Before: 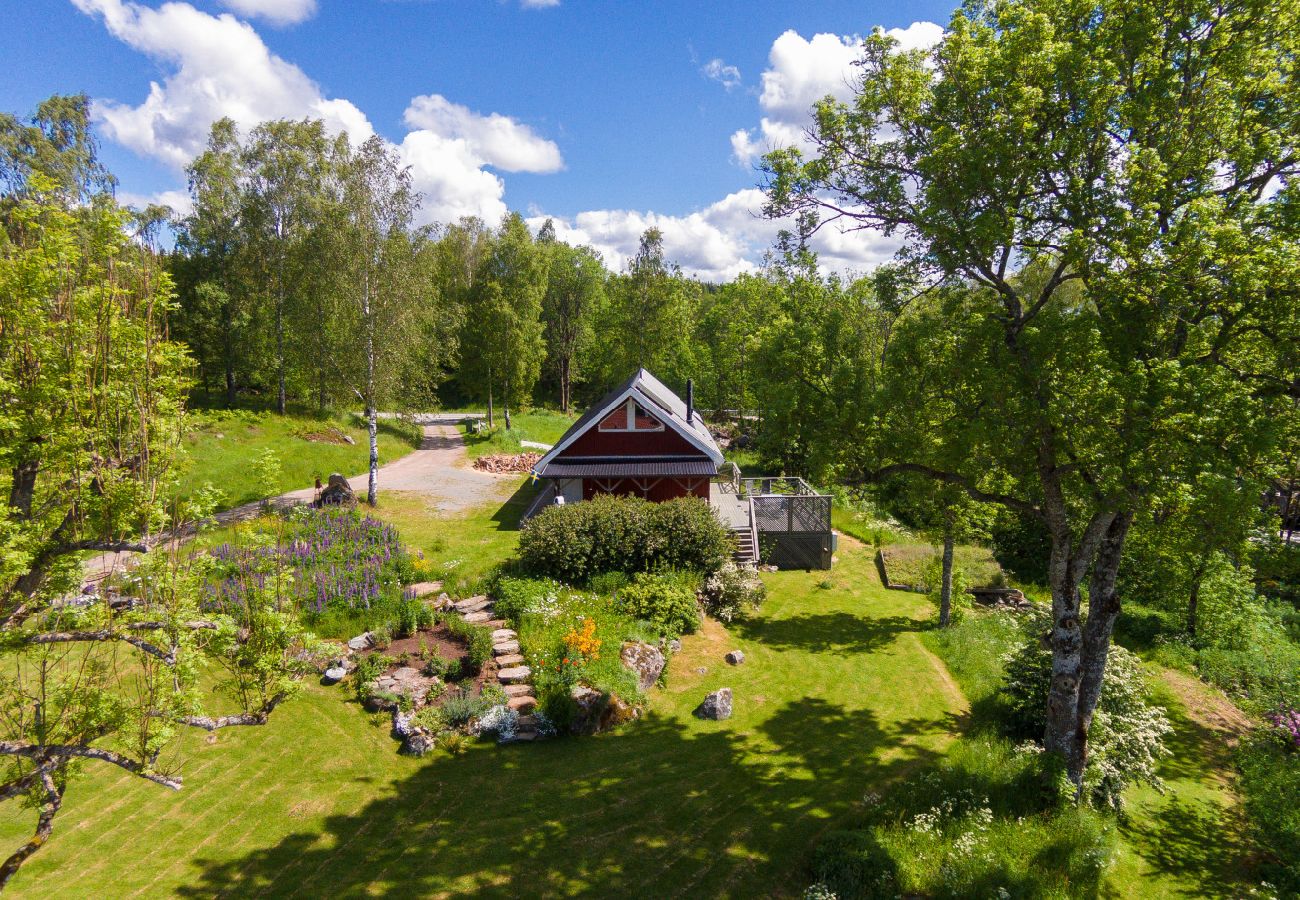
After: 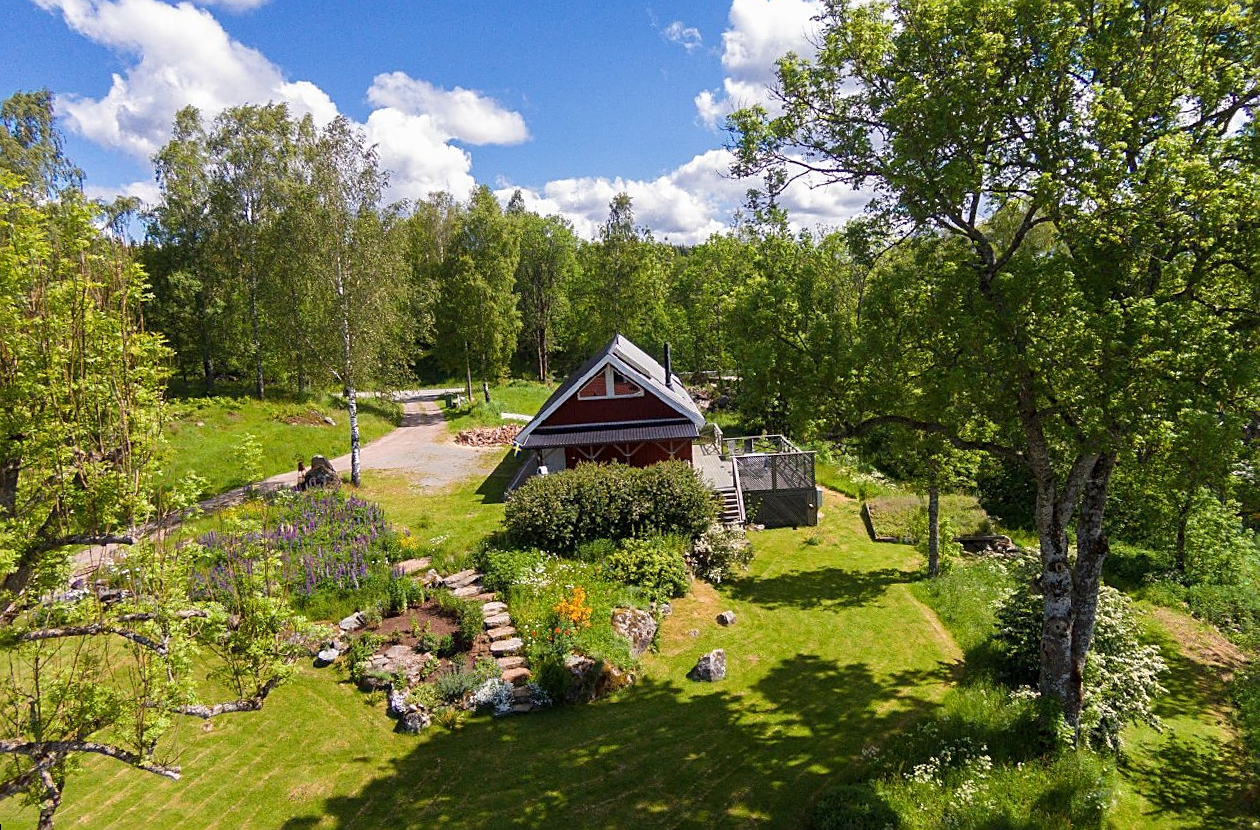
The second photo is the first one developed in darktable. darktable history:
rotate and perspective: rotation -3°, crop left 0.031, crop right 0.968, crop top 0.07, crop bottom 0.93
sharpen: on, module defaults
